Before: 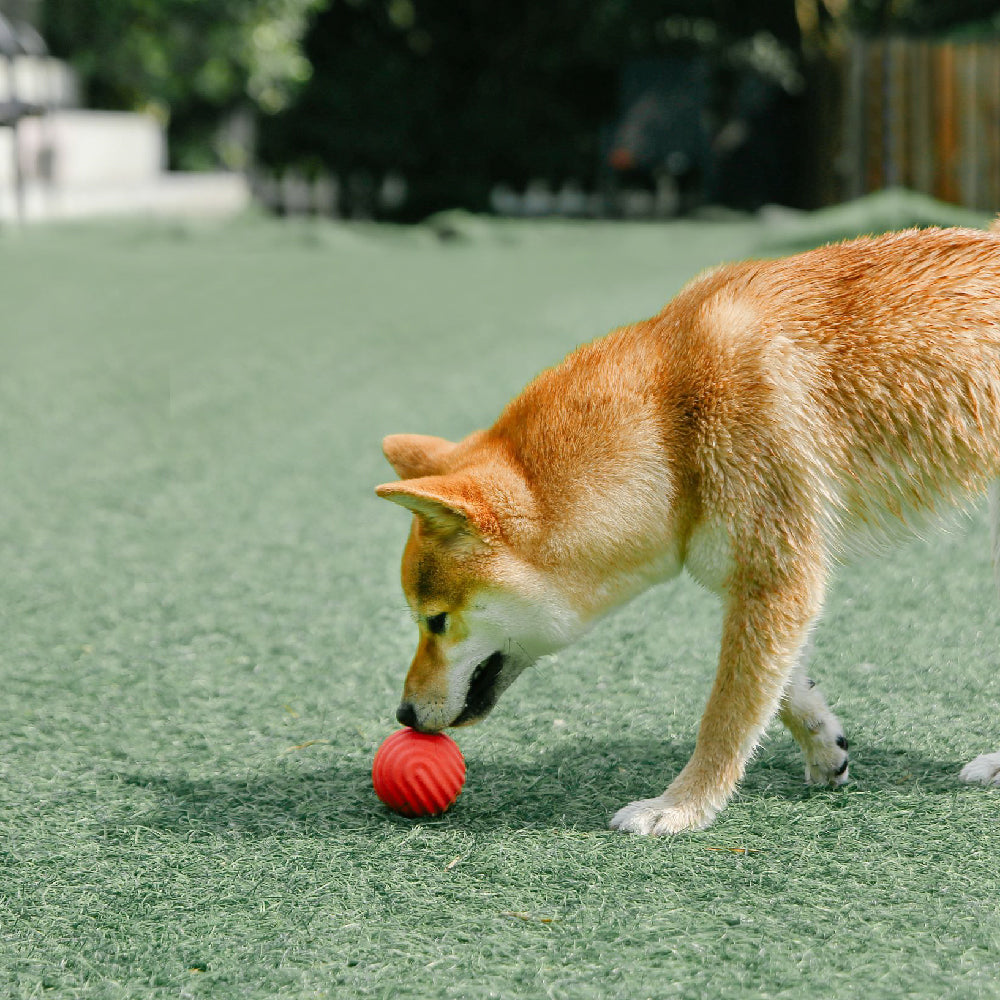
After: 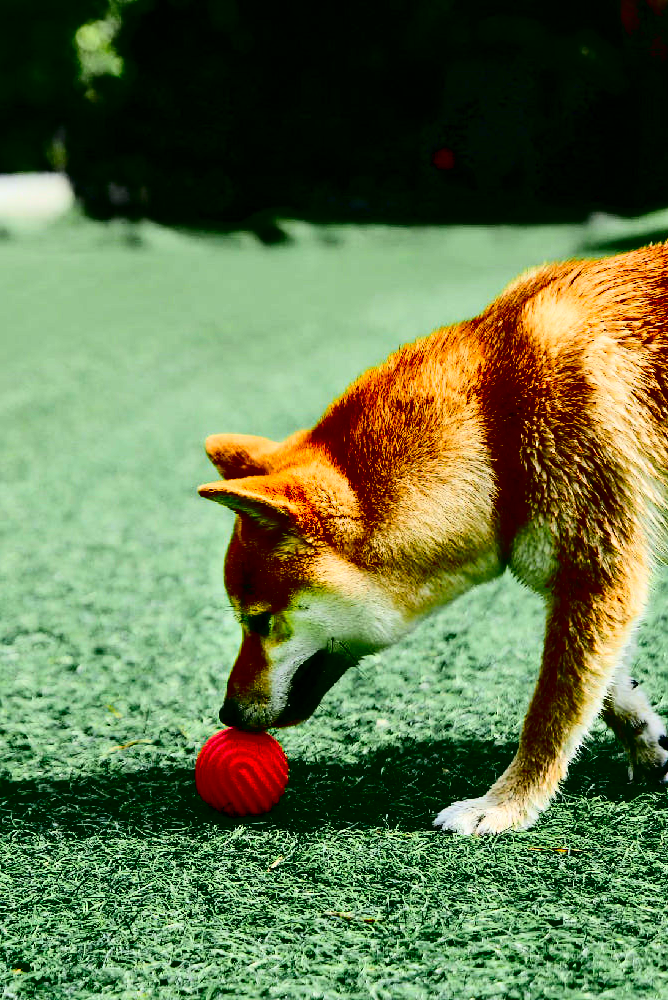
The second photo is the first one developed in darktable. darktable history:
crop and rotate: left 17.732%, right 15.423%
contrast brightness saturation: contrast 0.77, brightness -1, saturation 1
white balance: red 0.988, blue 1.017
